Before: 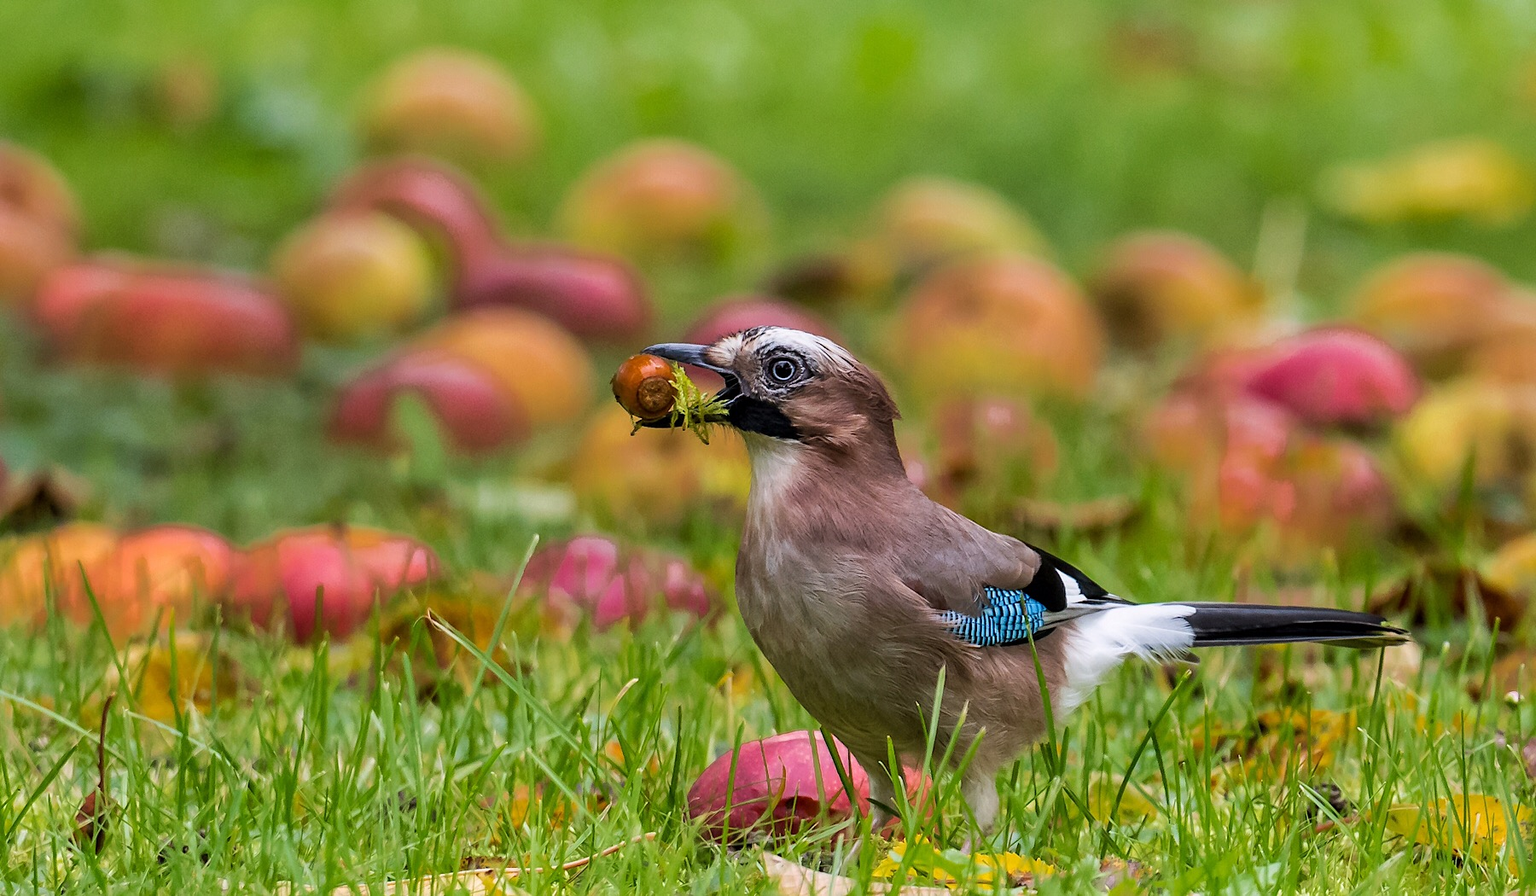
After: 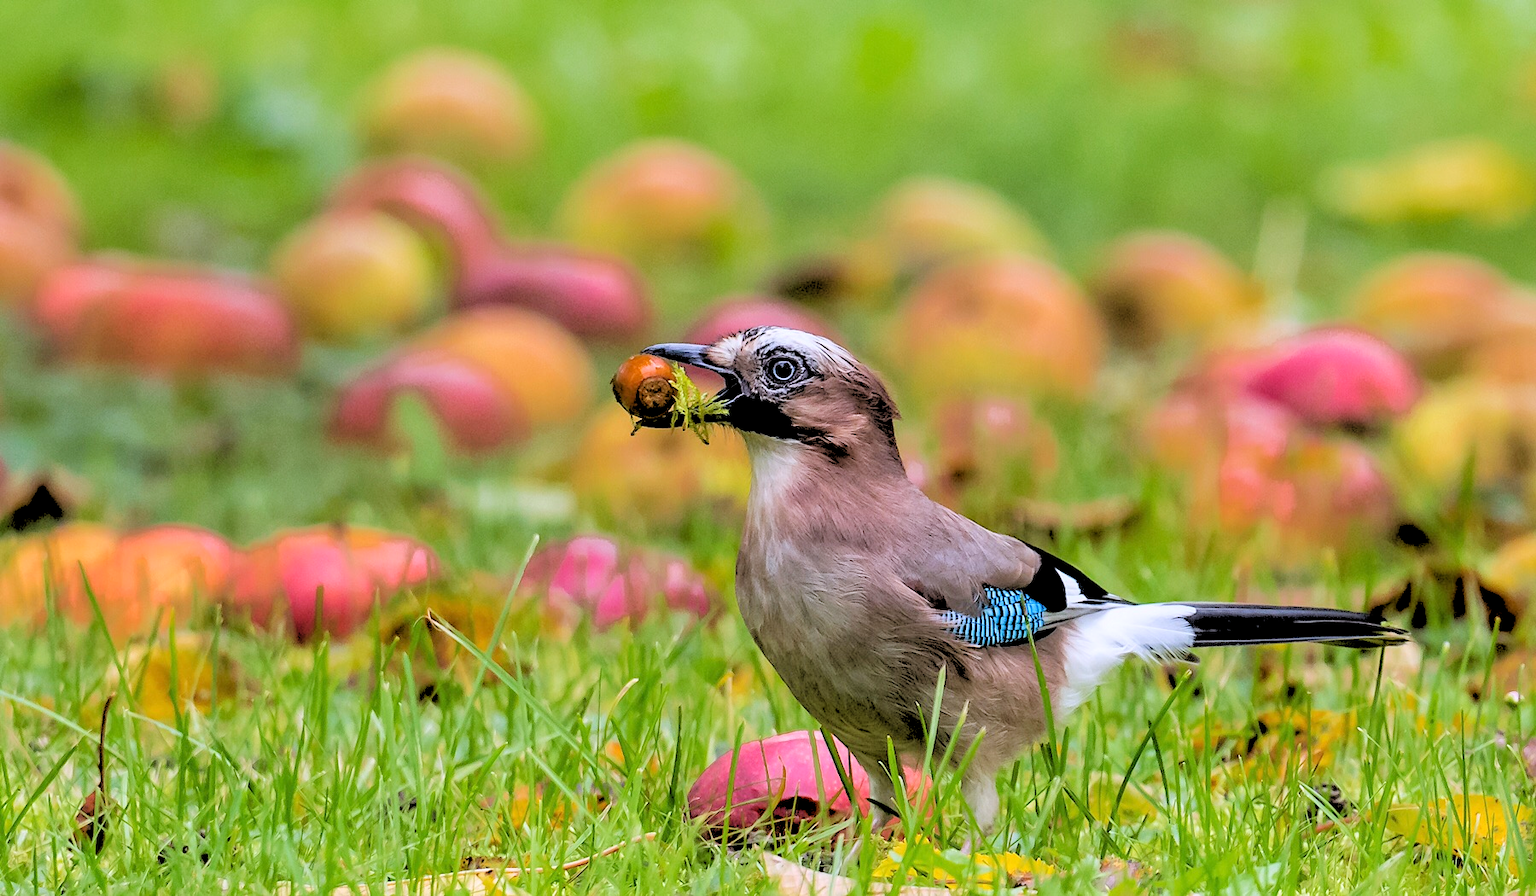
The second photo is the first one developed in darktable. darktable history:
white balance: red 0.984, blue 1.059
rgb levels: levels [[0.027, 0.429, 0.996], [0, 0.5, 1], [0, 0.5, 1]]
